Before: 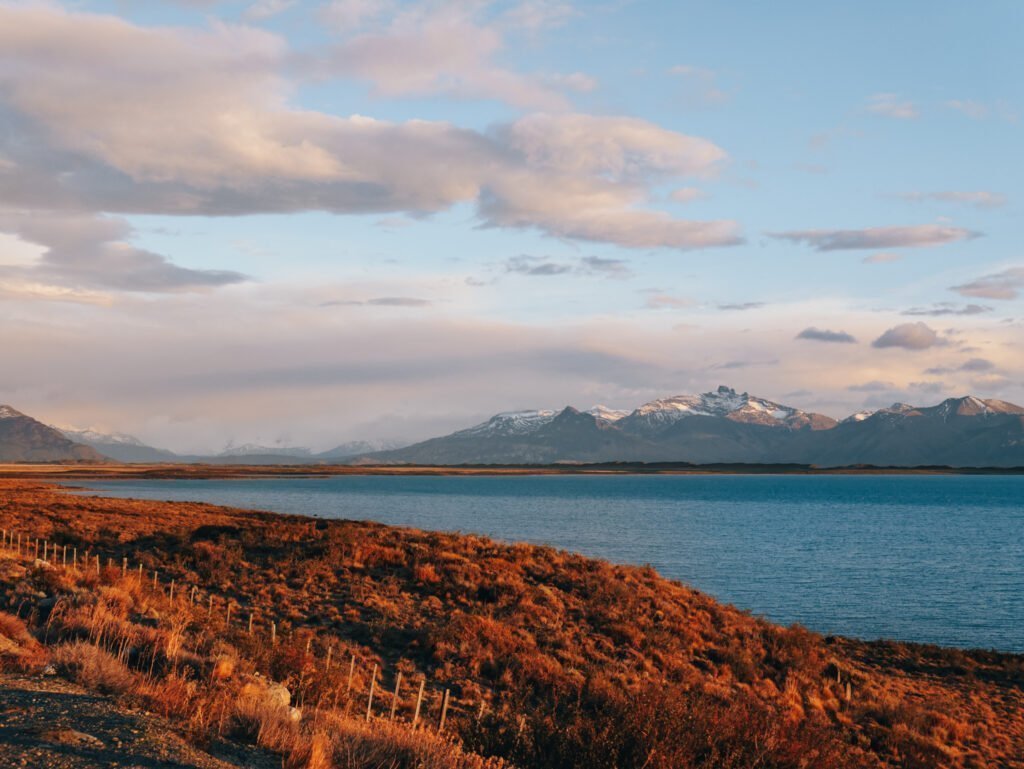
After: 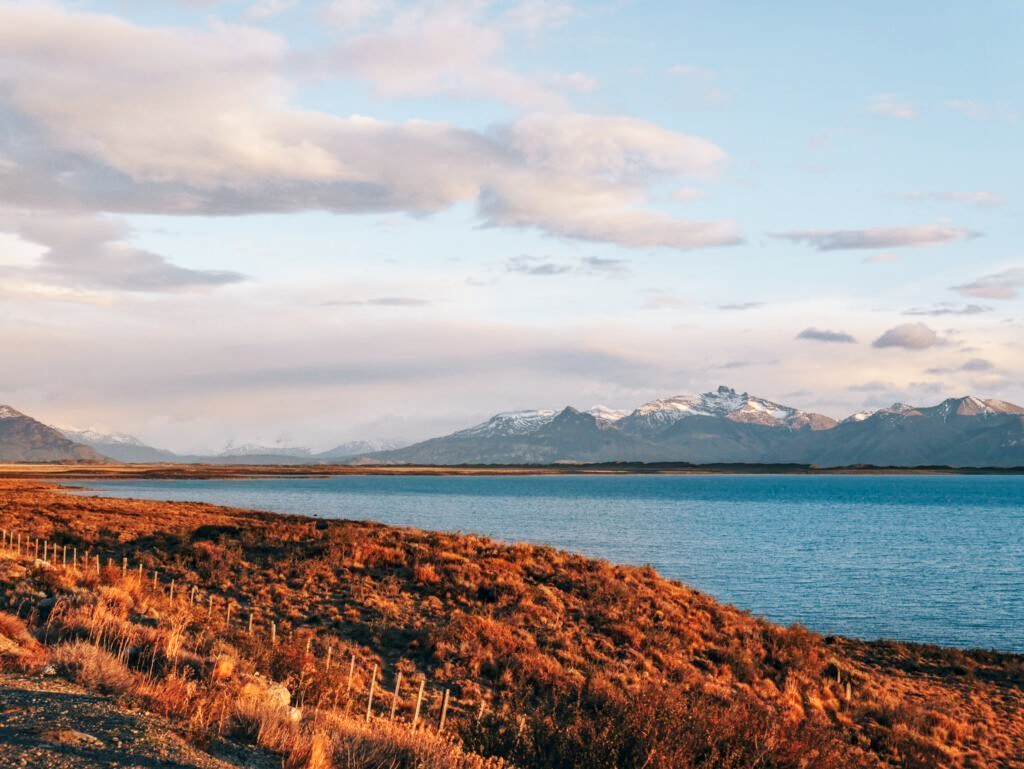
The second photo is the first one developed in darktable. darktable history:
local contrast: on, module defaults
base curve: curves: ch0 [(0, 0) (0.204, 0.334) (0.55, 0.733) (1, 1)], preserve colors none
